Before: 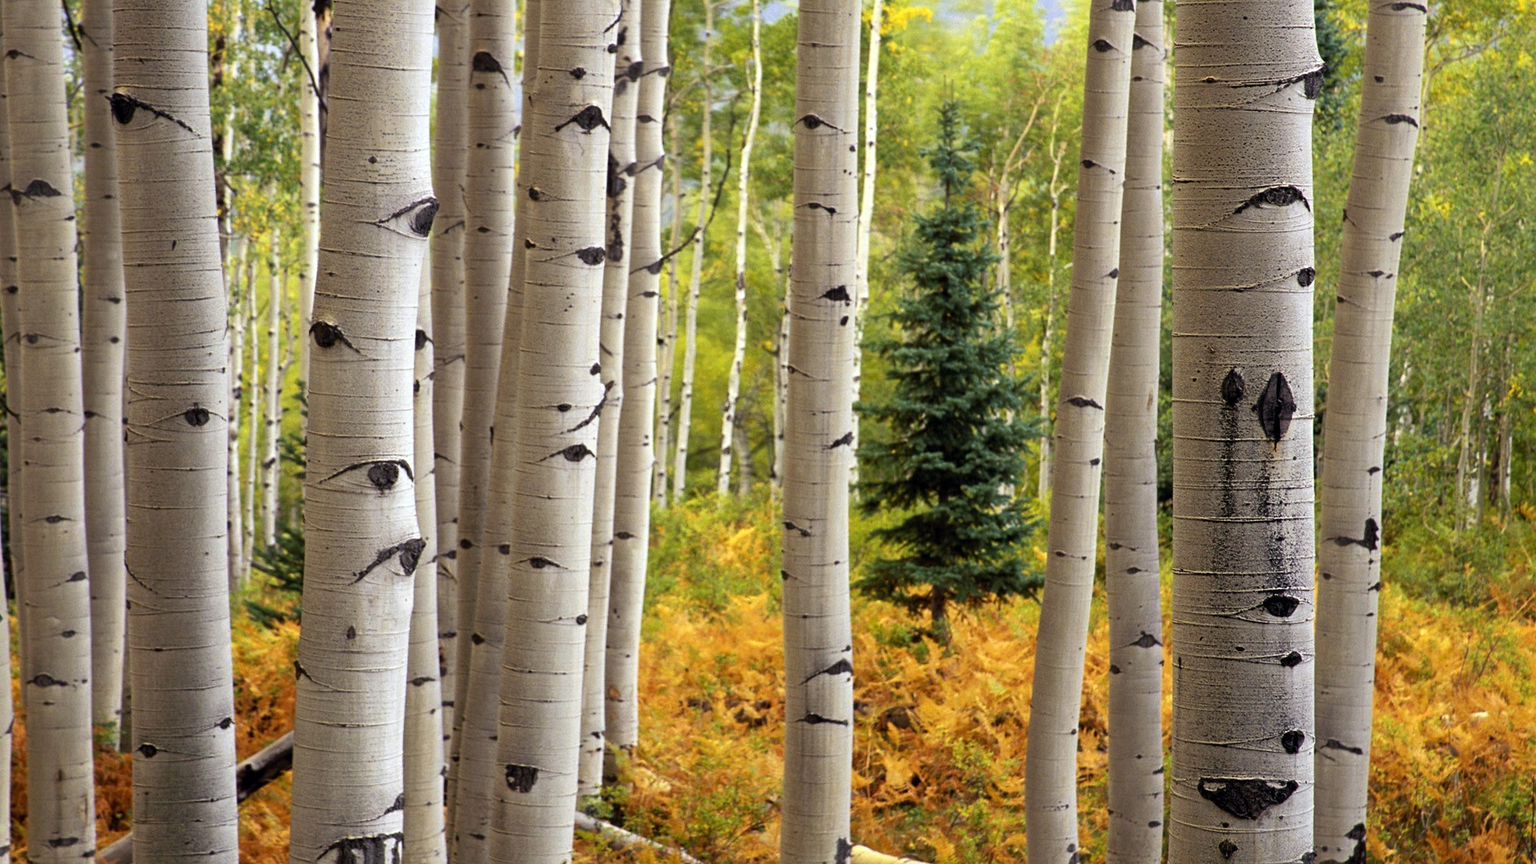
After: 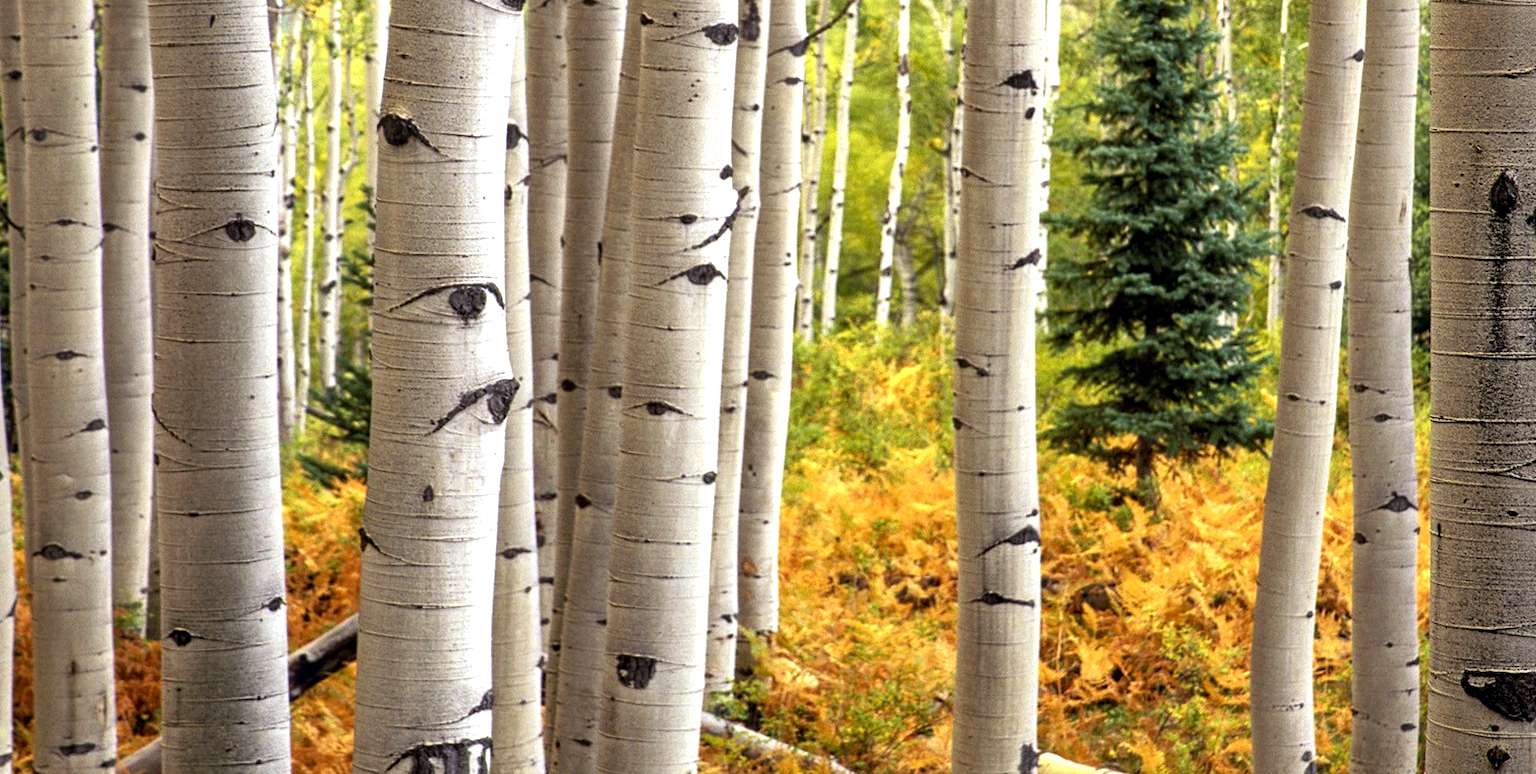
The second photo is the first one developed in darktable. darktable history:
exposure: black level correction 0.001, exposure 0.499 EV, compensate highlight preservation false
crop: top 26.475%, right 17.974%
local contrast: on, module defaults
shadows and highlights: shadows 31.69, highlights -32.15, soften with gaussian
